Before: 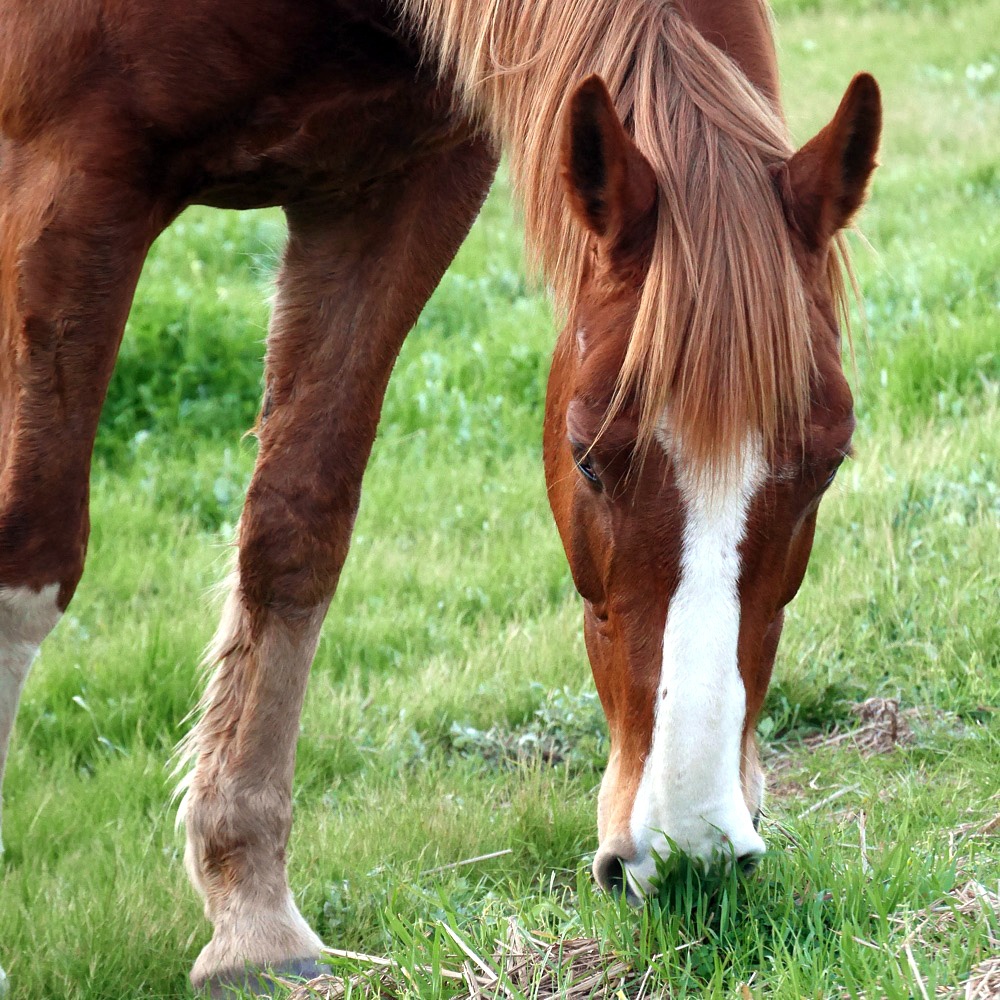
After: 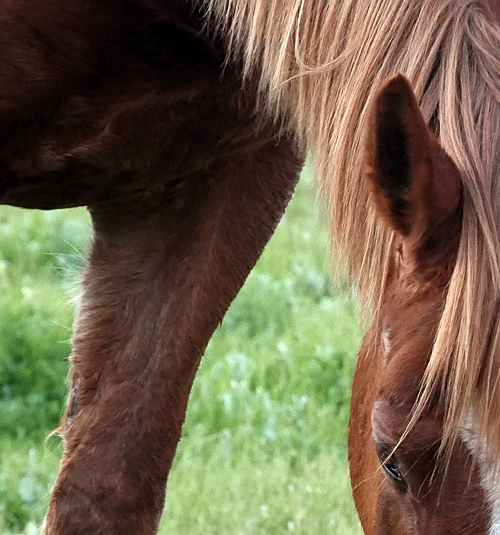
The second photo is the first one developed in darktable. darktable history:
crop: left 19.556%, right 30.401%, bottom 46.458%
sharpen: amount 0.2
color correction: saturation 0.8
